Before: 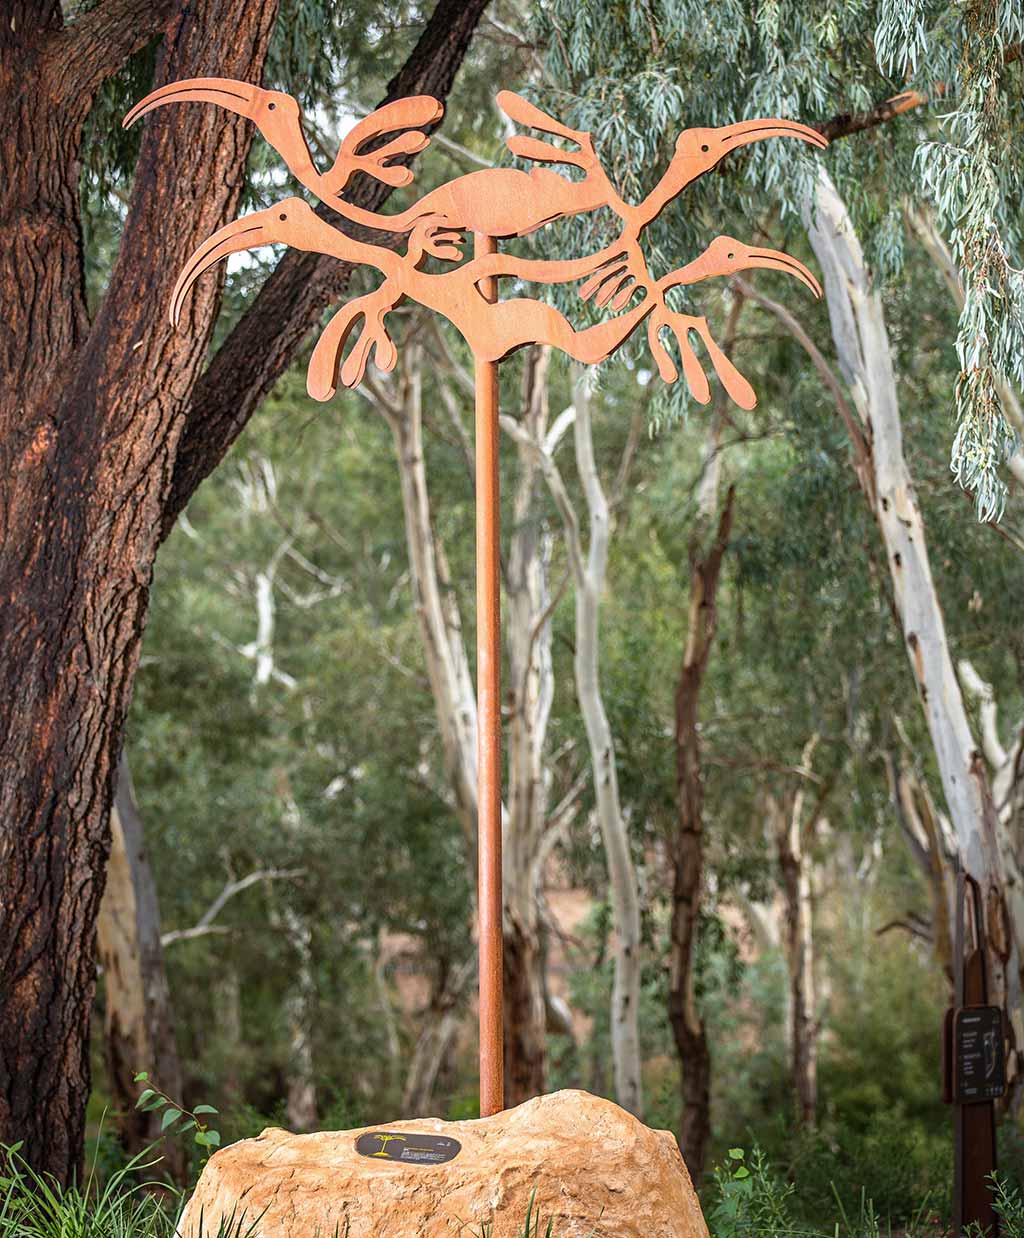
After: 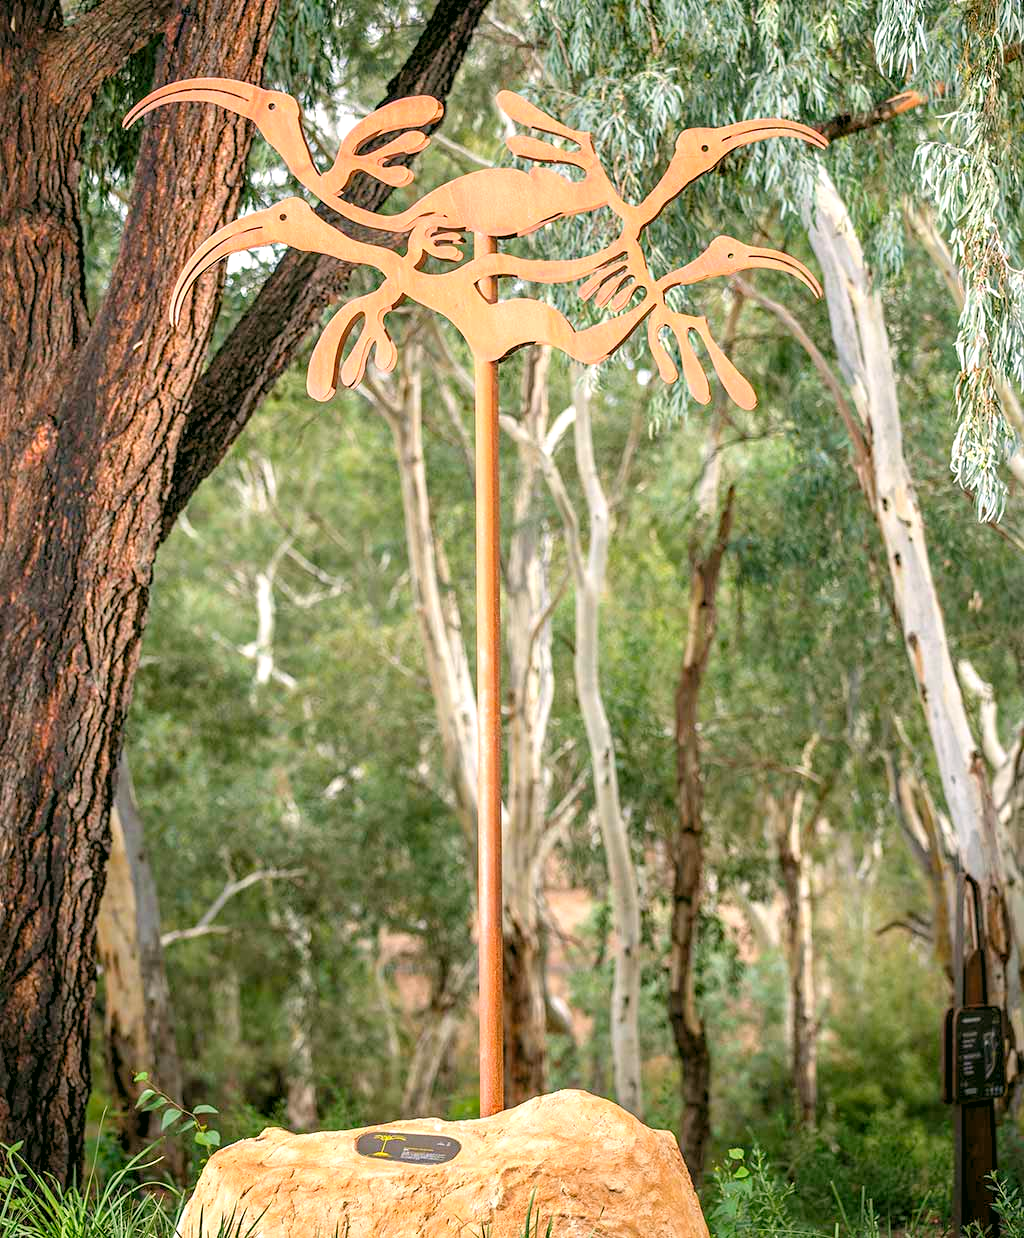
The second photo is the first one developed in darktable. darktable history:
levels: black 3.83%, white 90.64%, levels [0.044, 0.416, 0.908]
color correction: highlights a* 4.02, highlights b* 4.98, shadows a* -7.55, shadows b* 4.98
